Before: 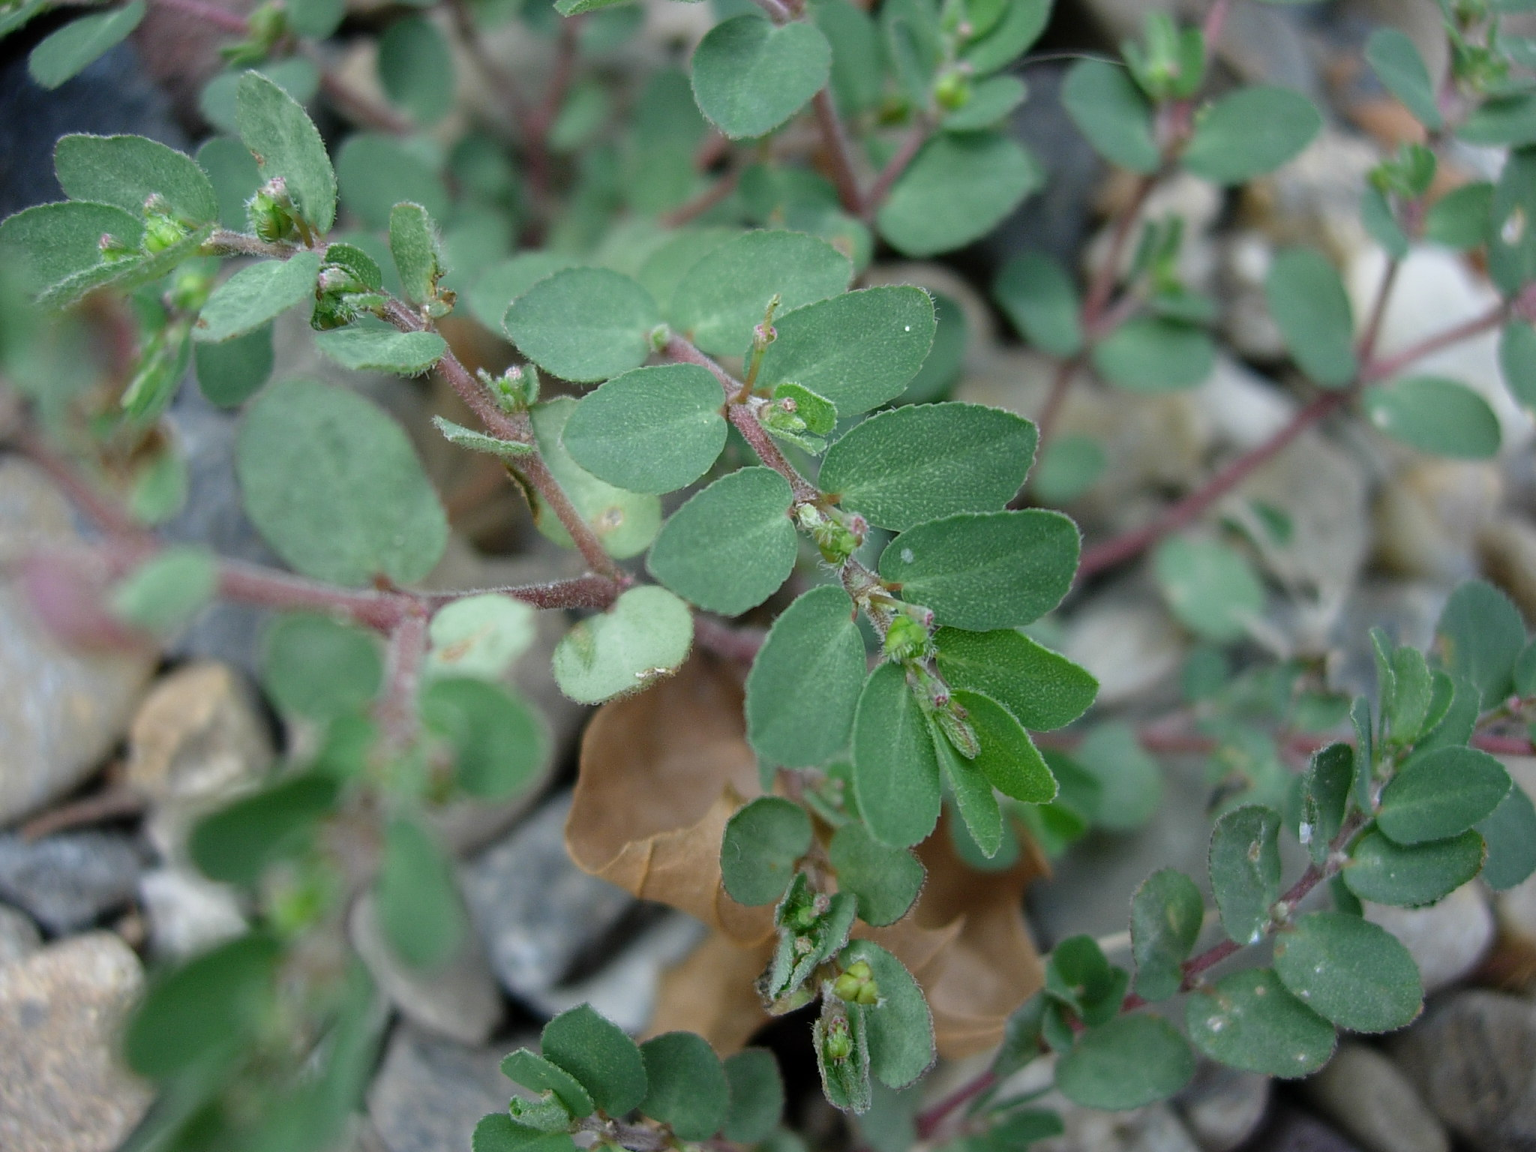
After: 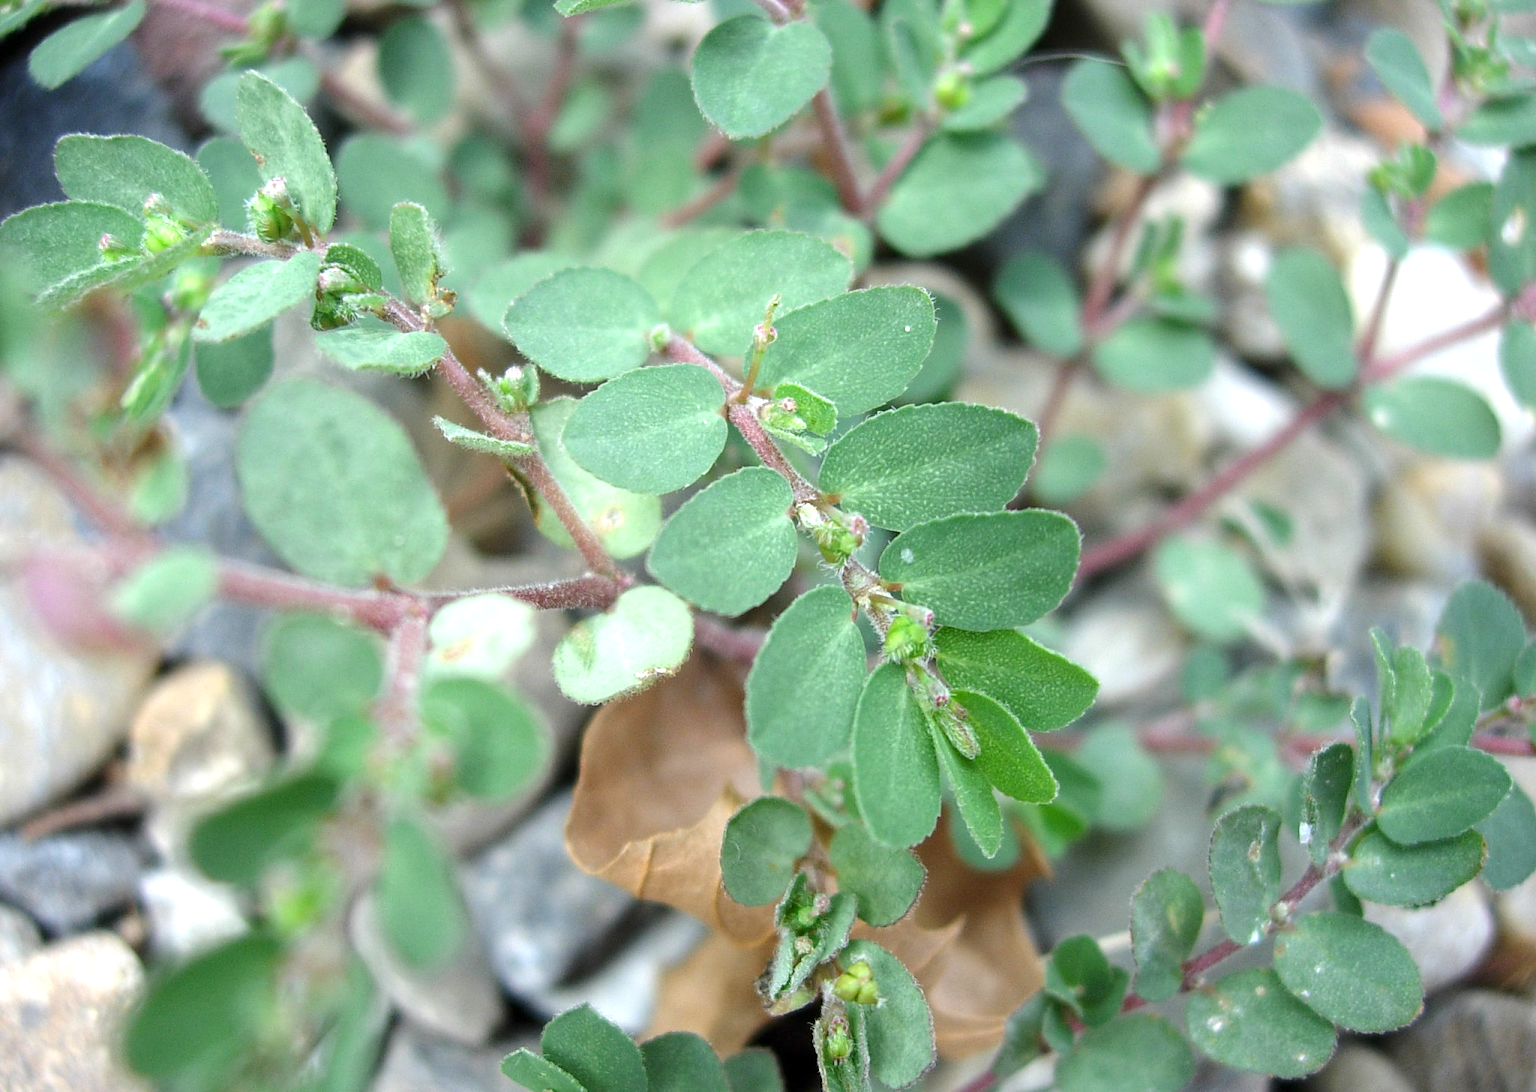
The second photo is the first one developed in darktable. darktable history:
crop and rotate: top 0%, bottom 5.097%
exposure: exposure 1.061 EV, compensate highlight preservation false
